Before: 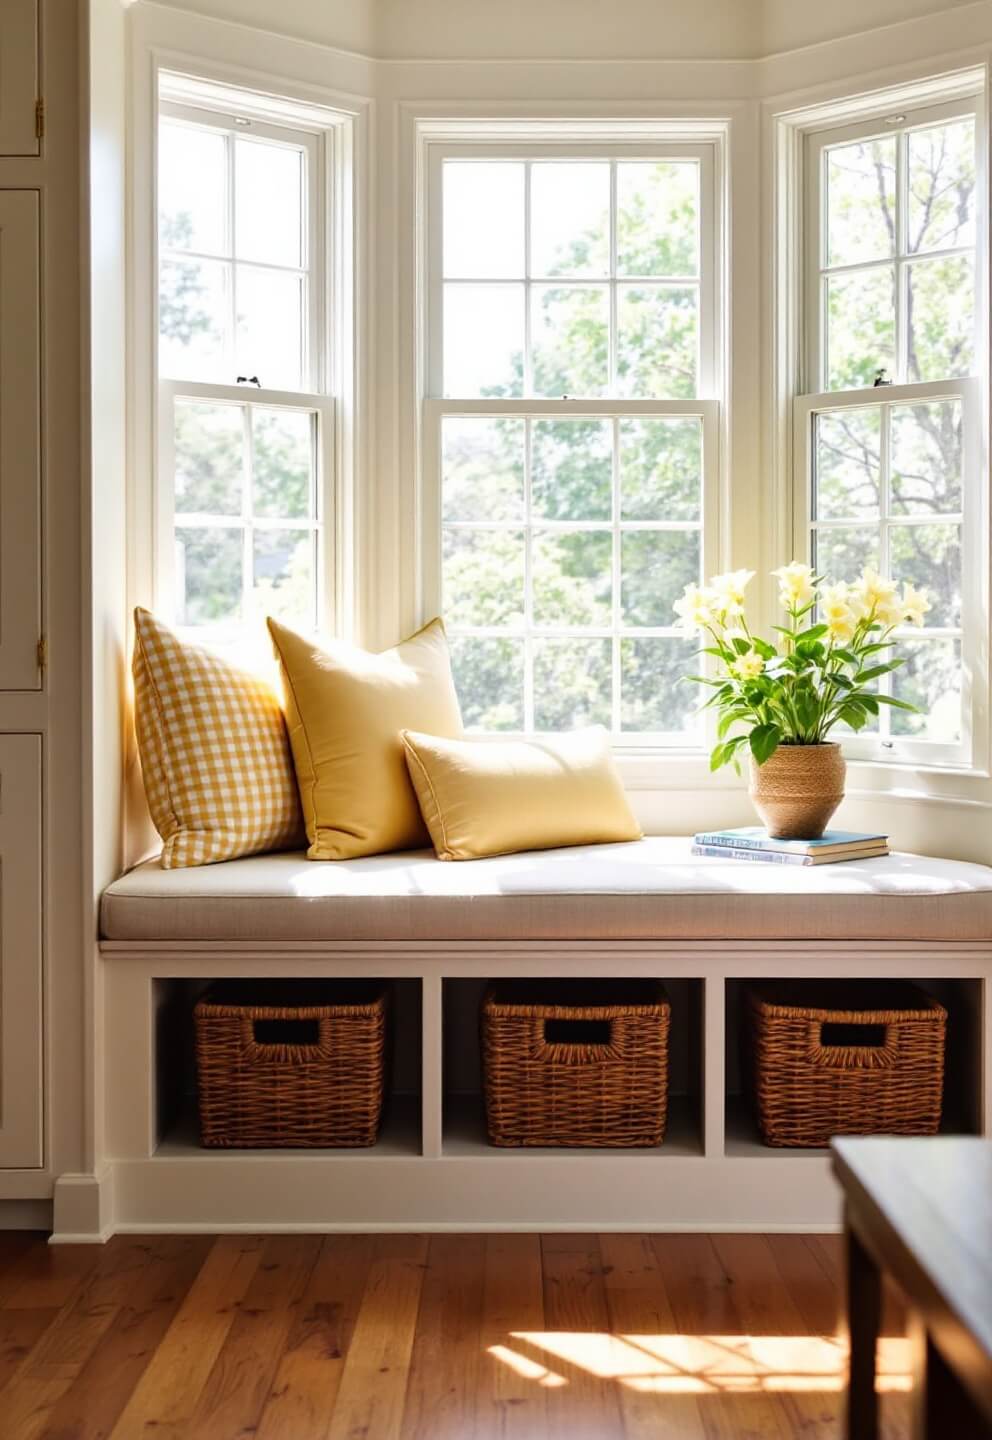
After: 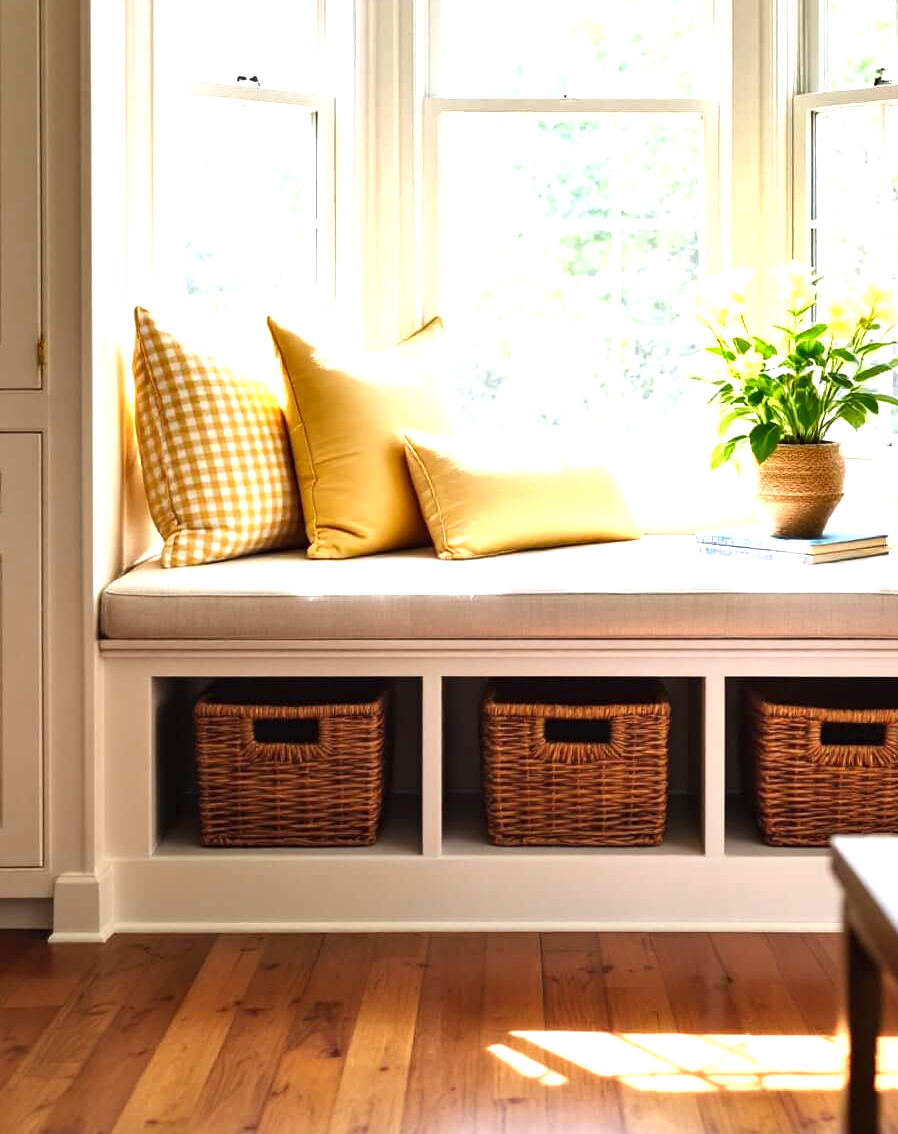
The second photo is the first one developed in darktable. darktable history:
crop: top 20.916%, right 9.437%, bottom 0.316%
exposure: black level correction 0, exposure 0.95 EV, compensate exposure bias true, compensate highlight preservation false
shadows and highlights: shadows 37.27, highlights -28.18, soften with gaussian
